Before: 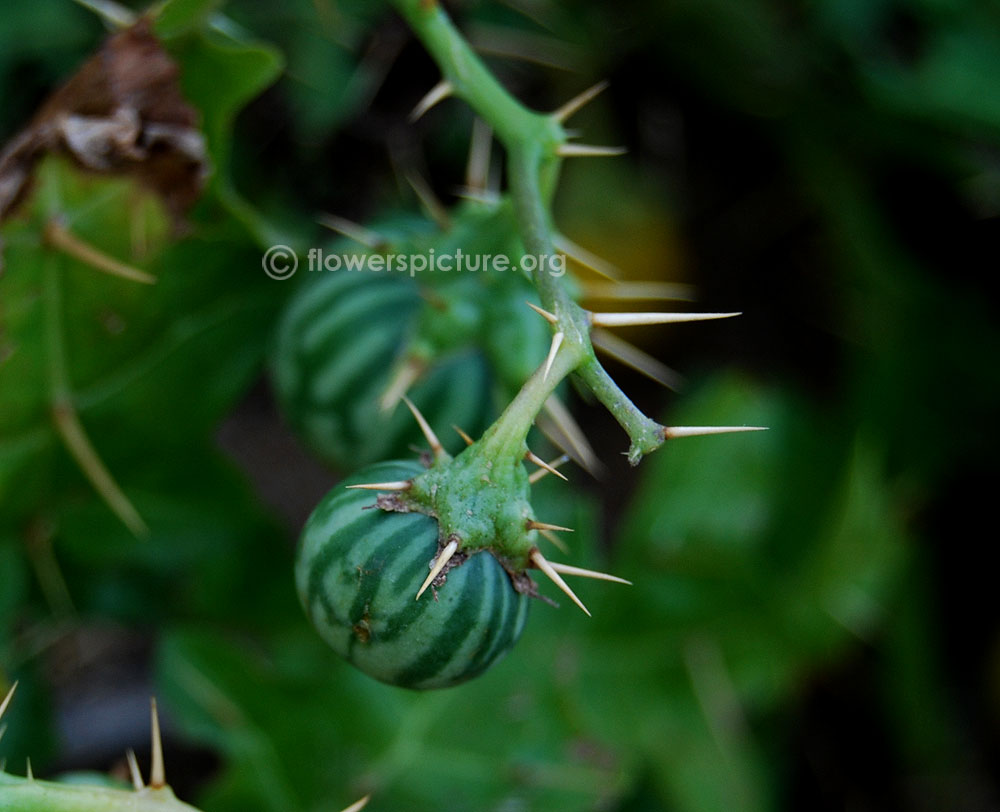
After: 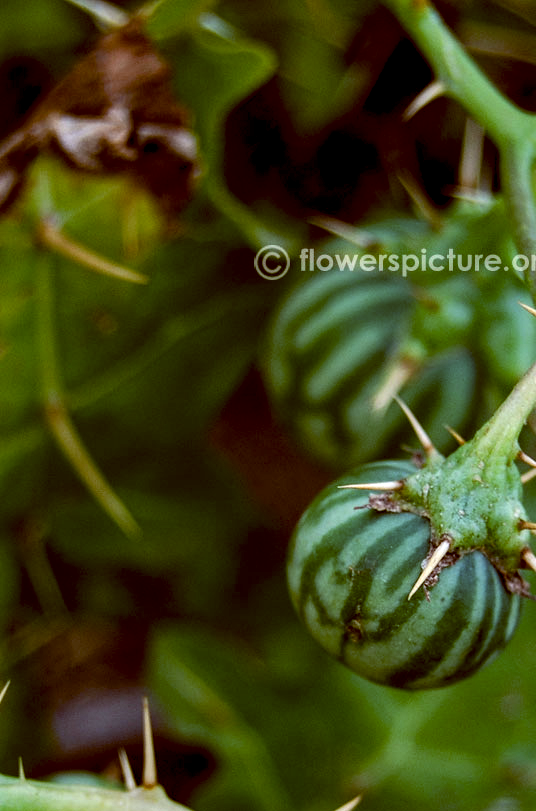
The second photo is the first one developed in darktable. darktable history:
crop: left 0.841%, right 45.557%, bottom 0.09%
color balance rgb: global offset › chroma 0.397%, global offset › hue 36.76°, perceptual saturation grading › global saturation 0.678%
local contrast: highlights 60%, shadows 59%, detail 160%
